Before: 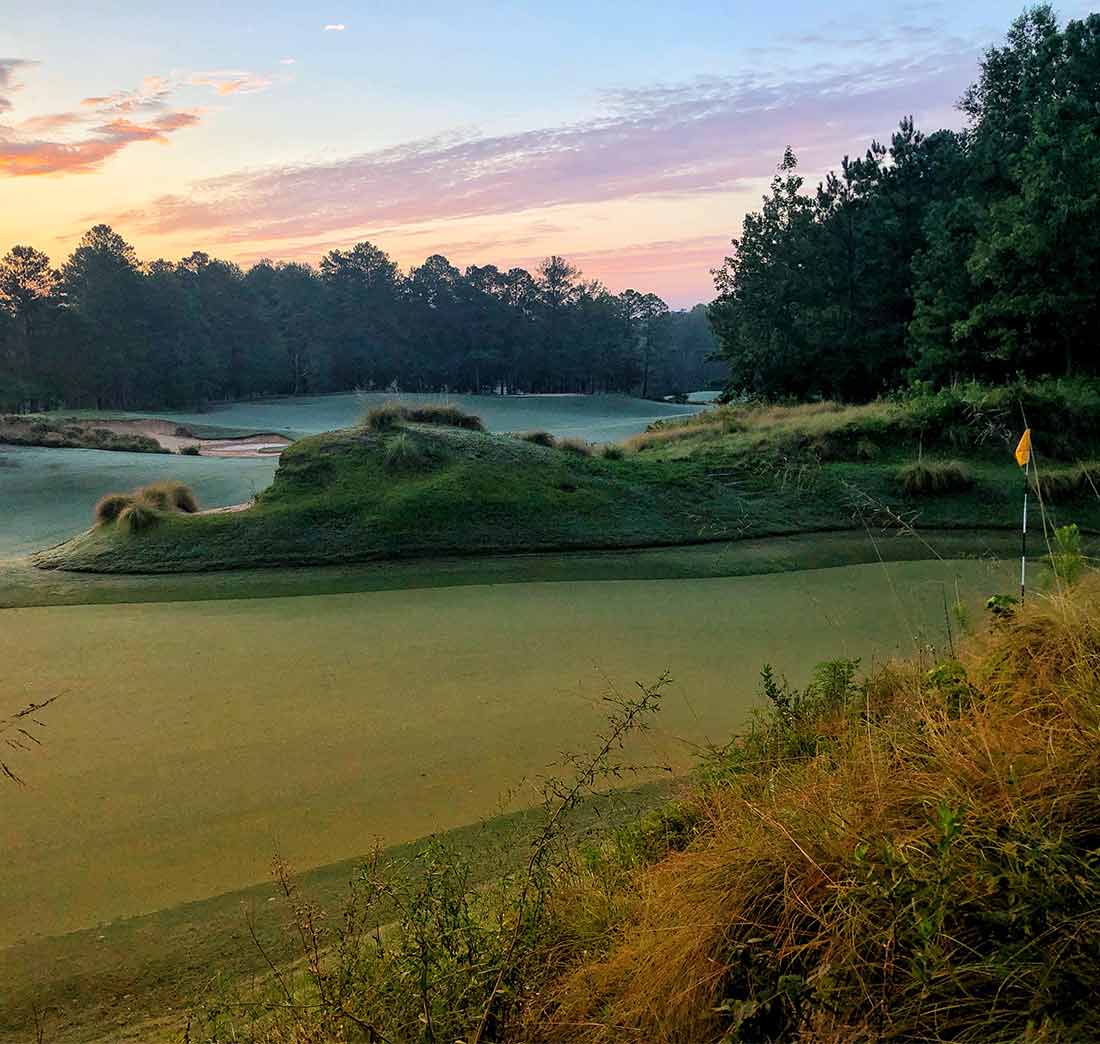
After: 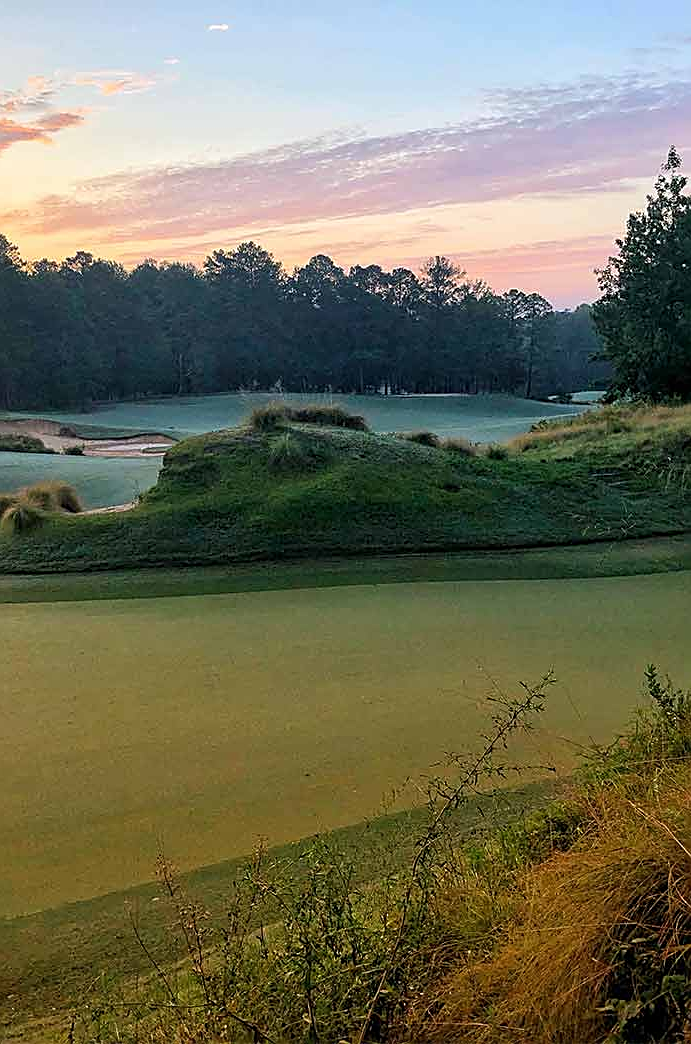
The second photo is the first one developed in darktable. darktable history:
sharpen: on, module defaults
crop: left 10.592%, right 26.528%
